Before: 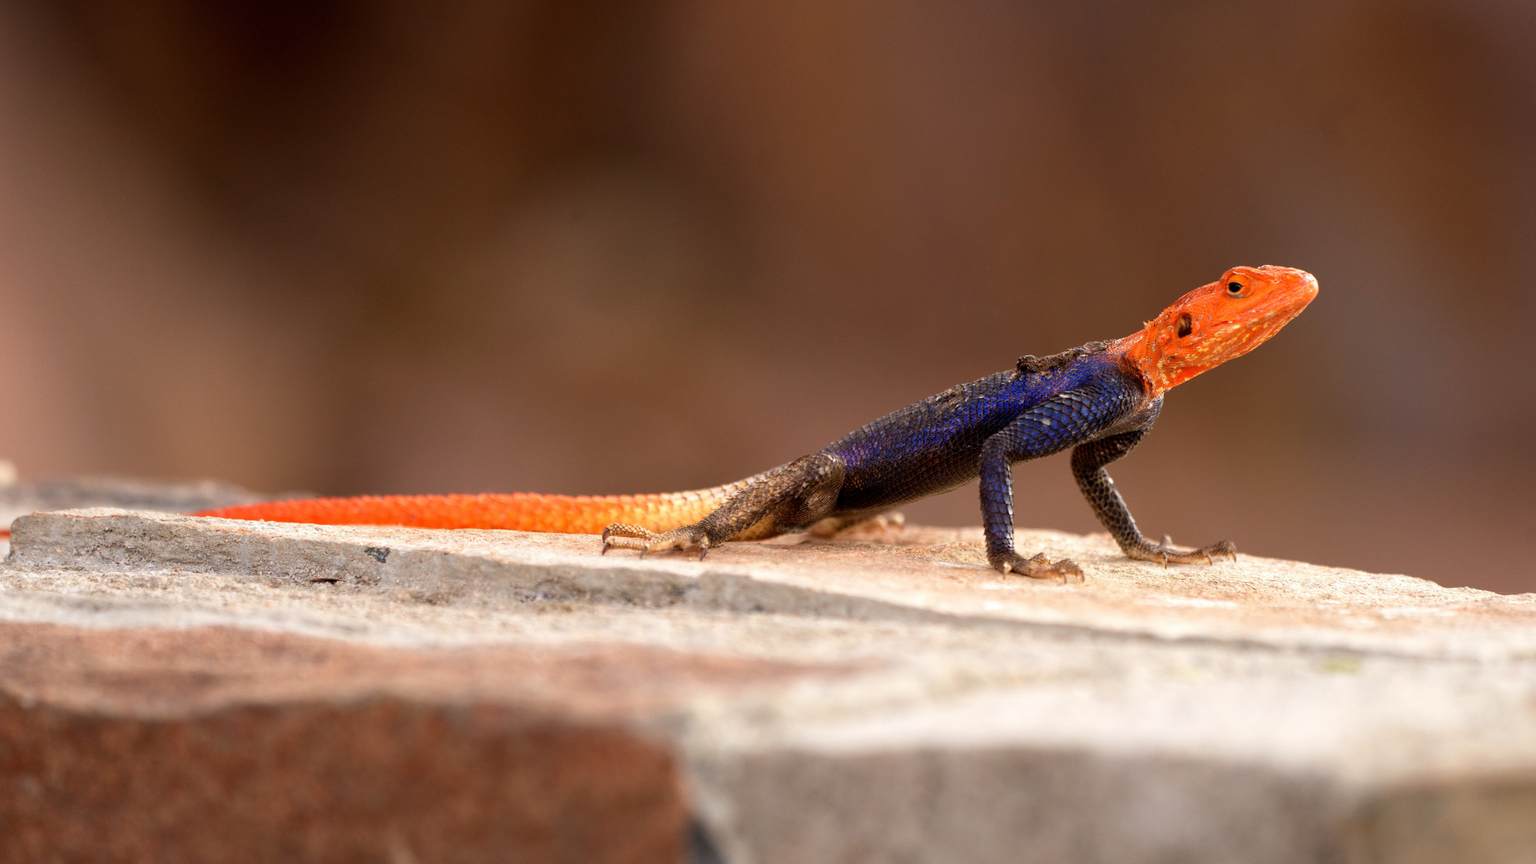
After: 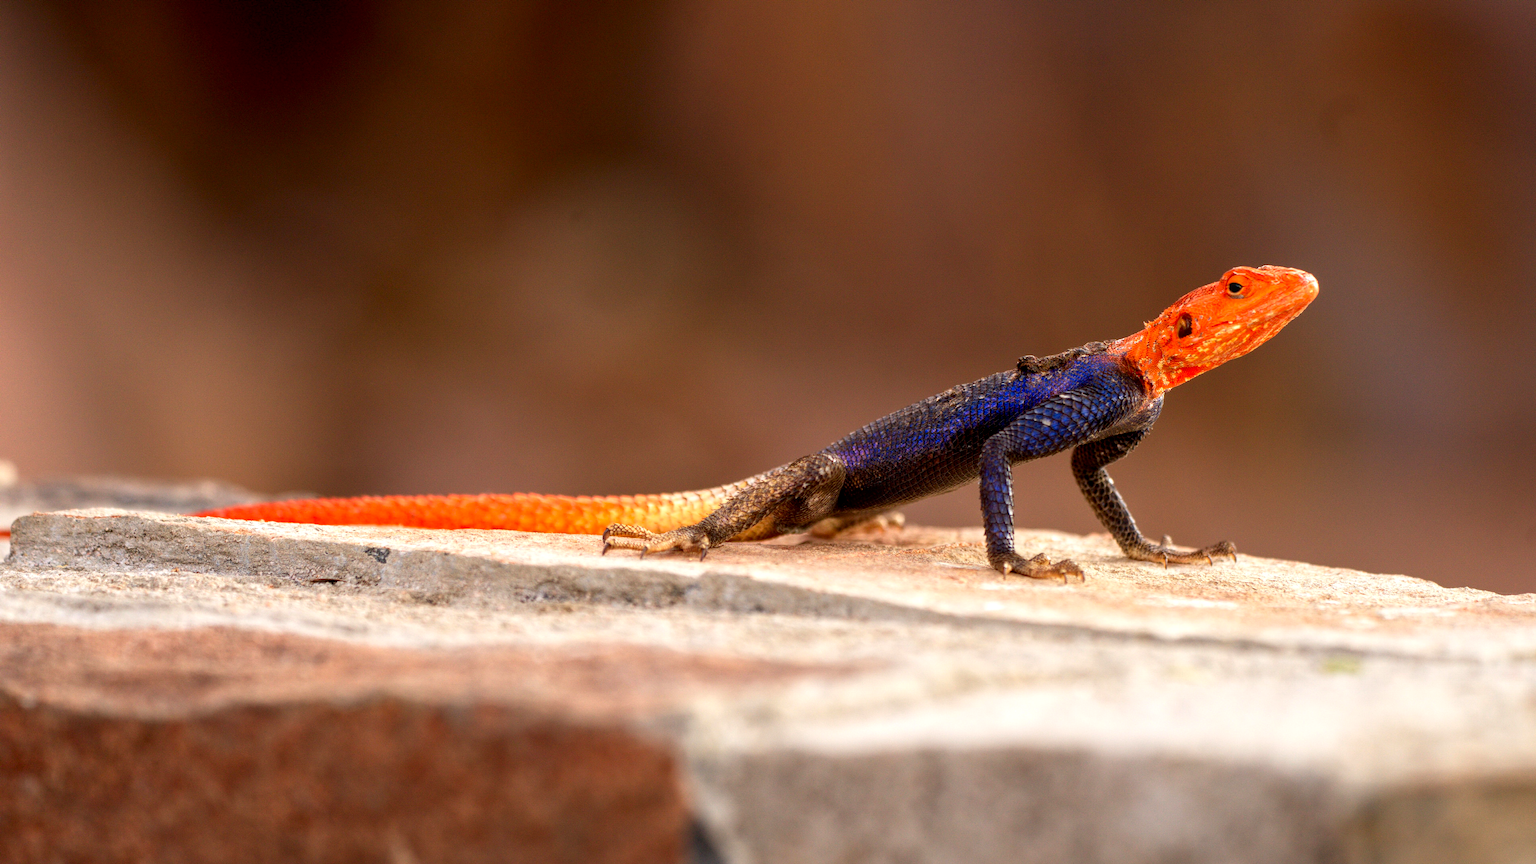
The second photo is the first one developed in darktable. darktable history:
exposure: black level correction 0.001, exposure 0.014 EV, compensate highlight preservation false
local contrast: on, module defaults
contrast brightness saturation: contrast 0.08, saturation 0.2
